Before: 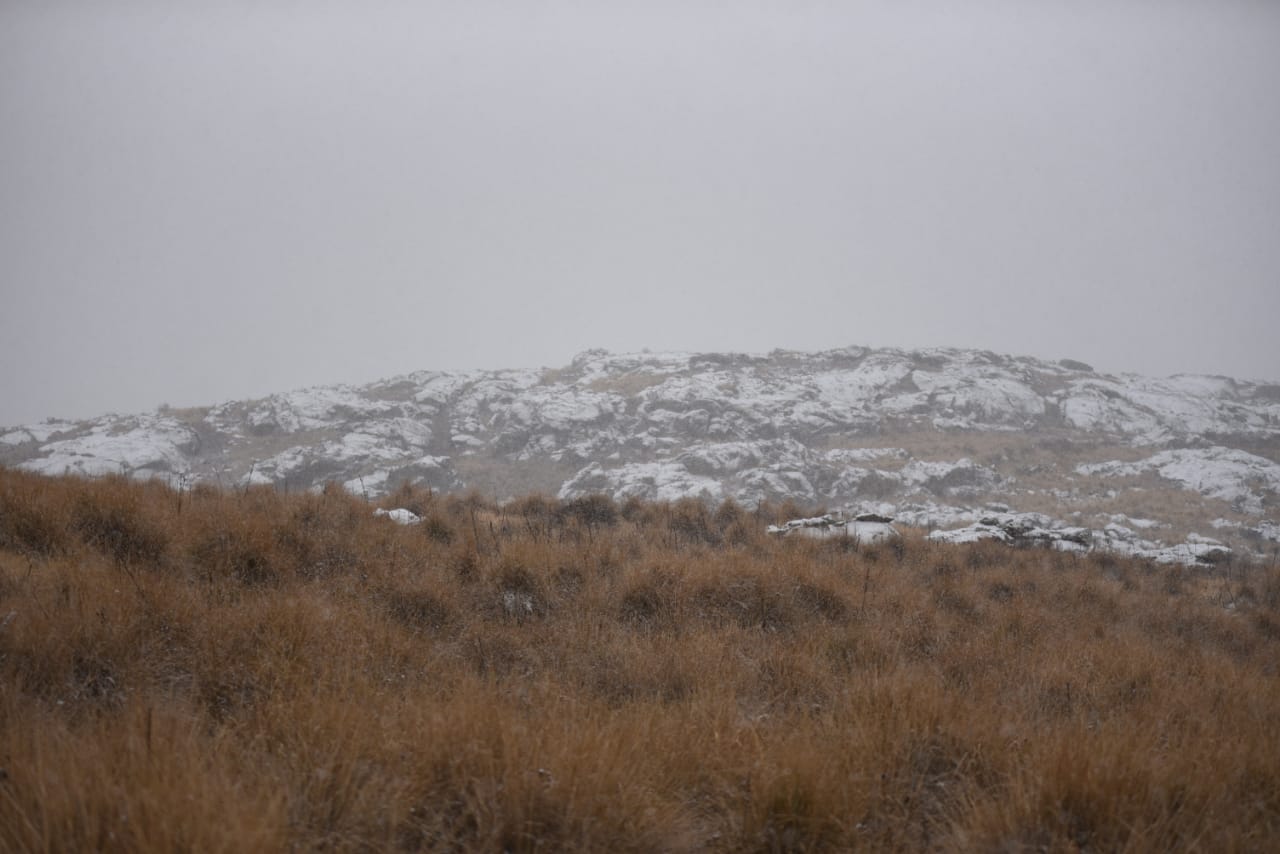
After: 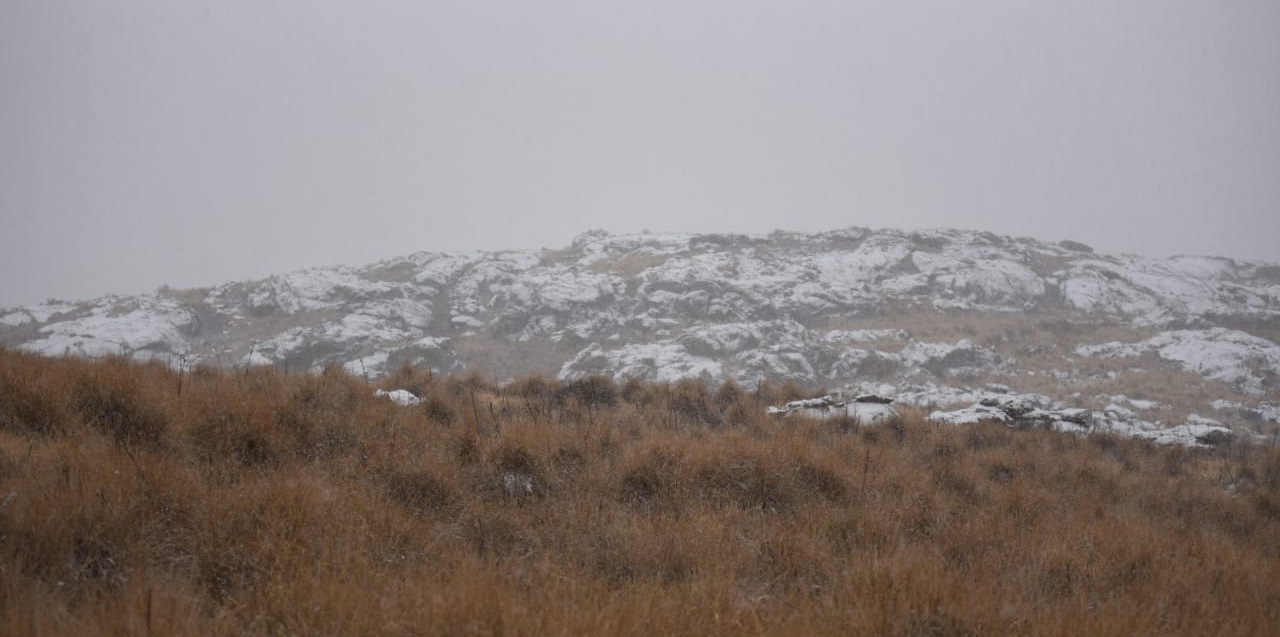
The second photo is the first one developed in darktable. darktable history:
crop: top 13.983%, bottom 11.371%
